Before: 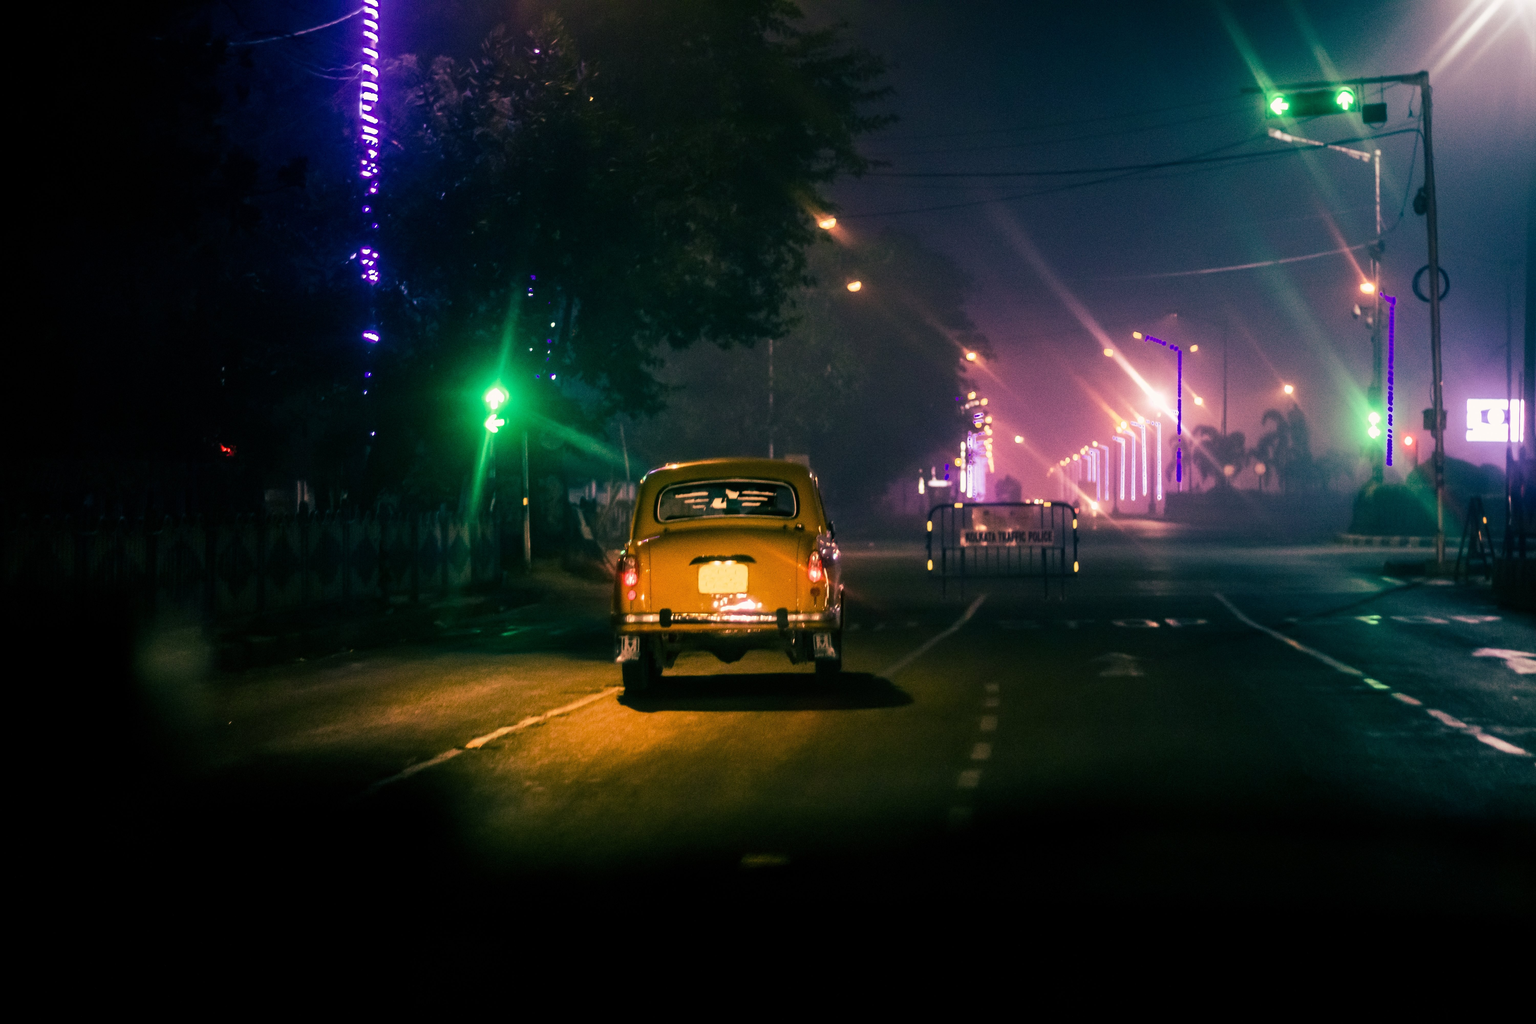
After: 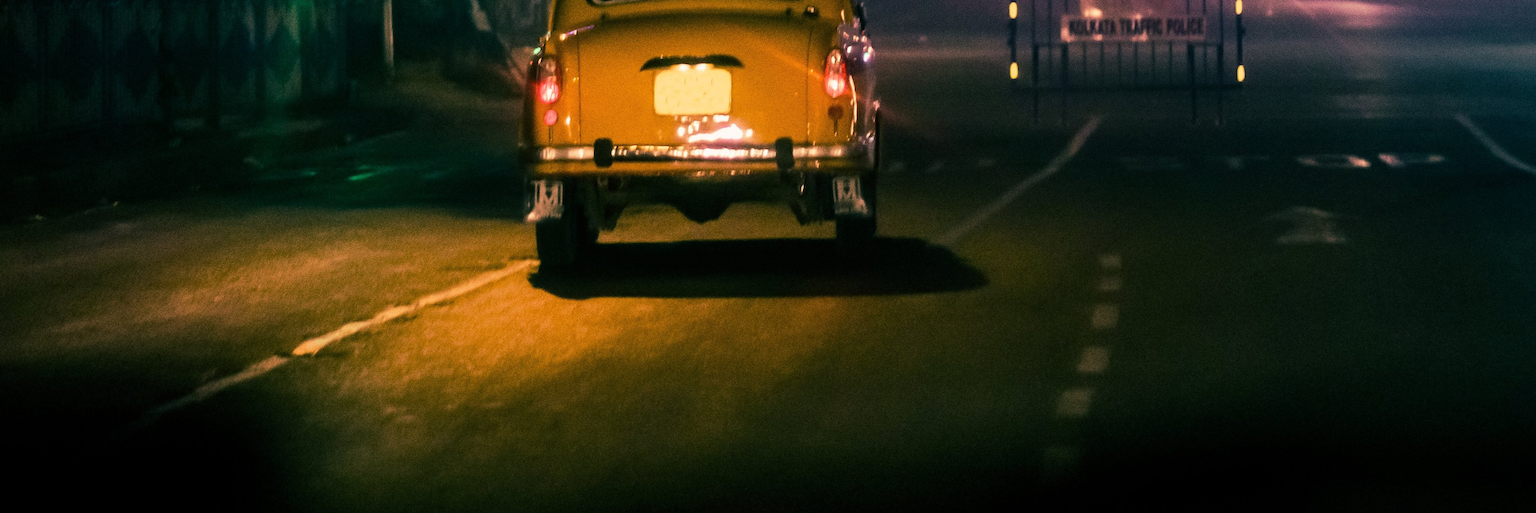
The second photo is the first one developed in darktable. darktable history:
crop: left 18.06%, top 50.759%, right 17.529%, bottom 16.93%
